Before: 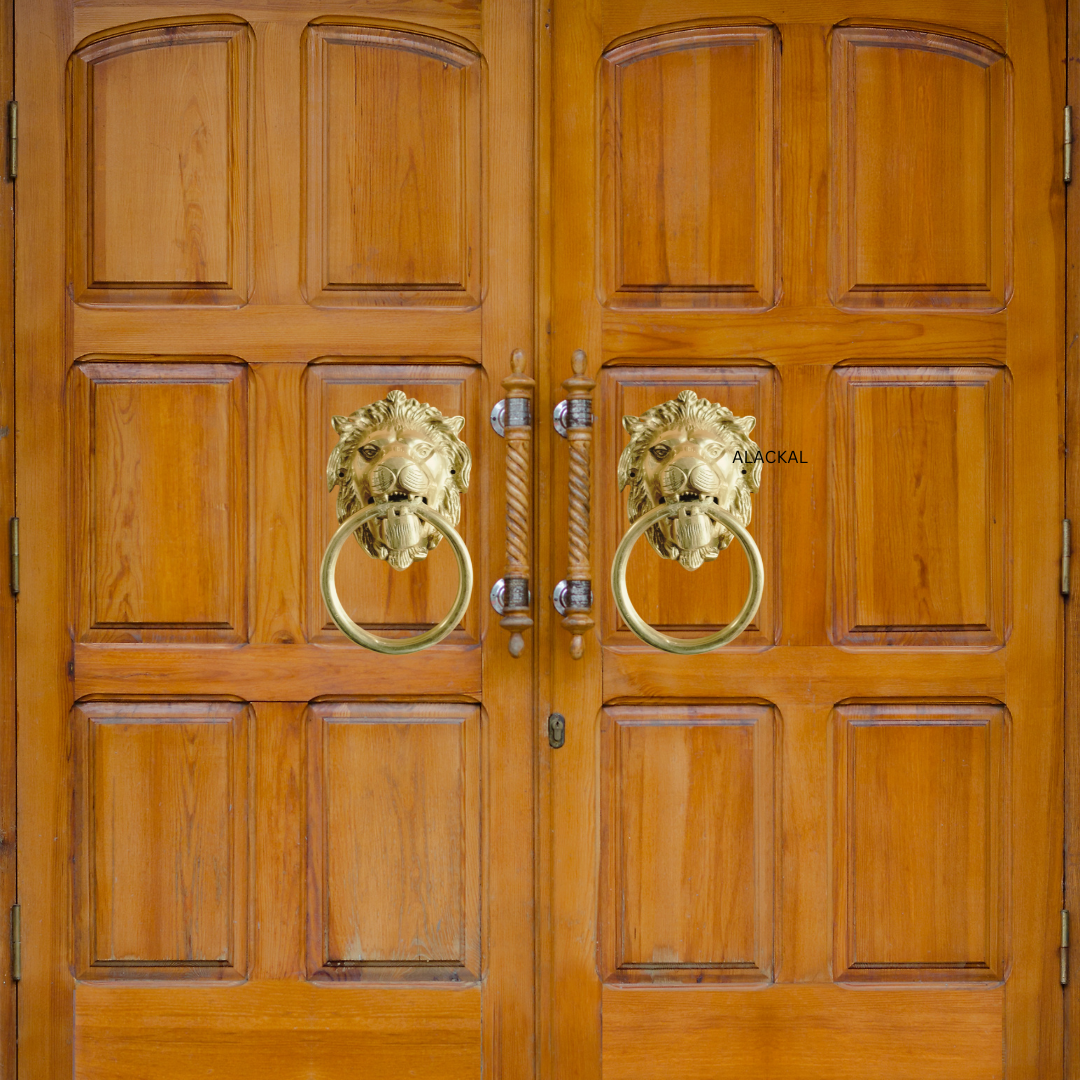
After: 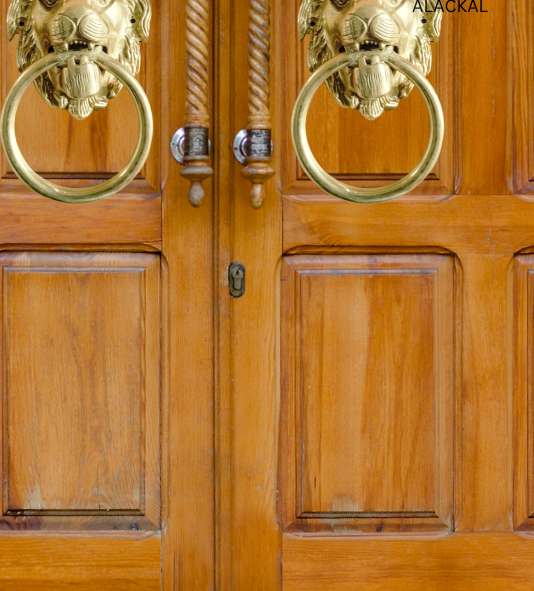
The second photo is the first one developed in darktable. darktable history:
crop: left 29.672%, top 41.786%, right 20.851%, bottom 3.487%
local contrast: on, module defaults
